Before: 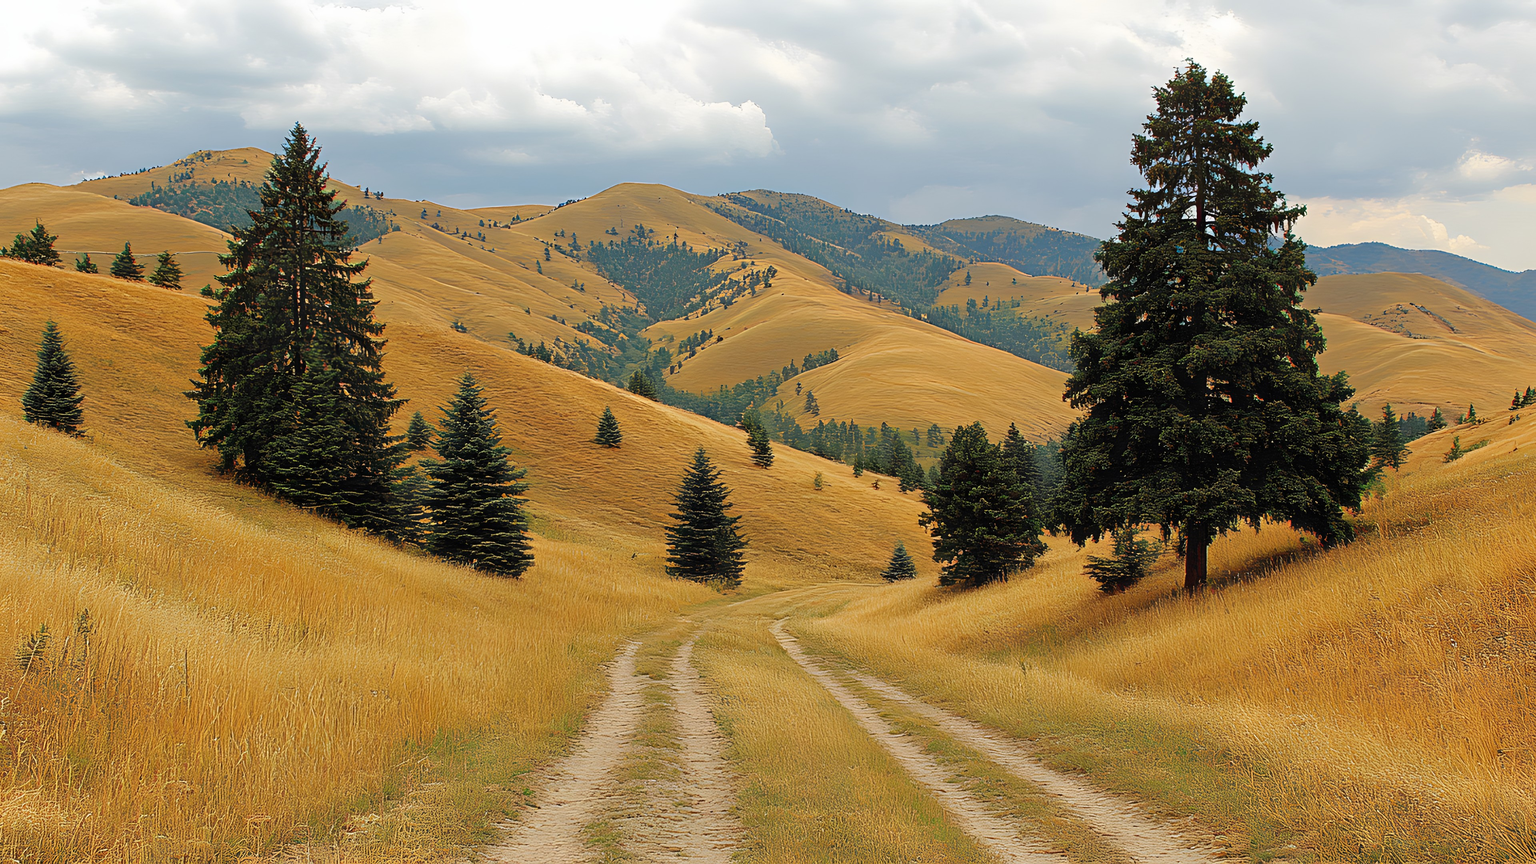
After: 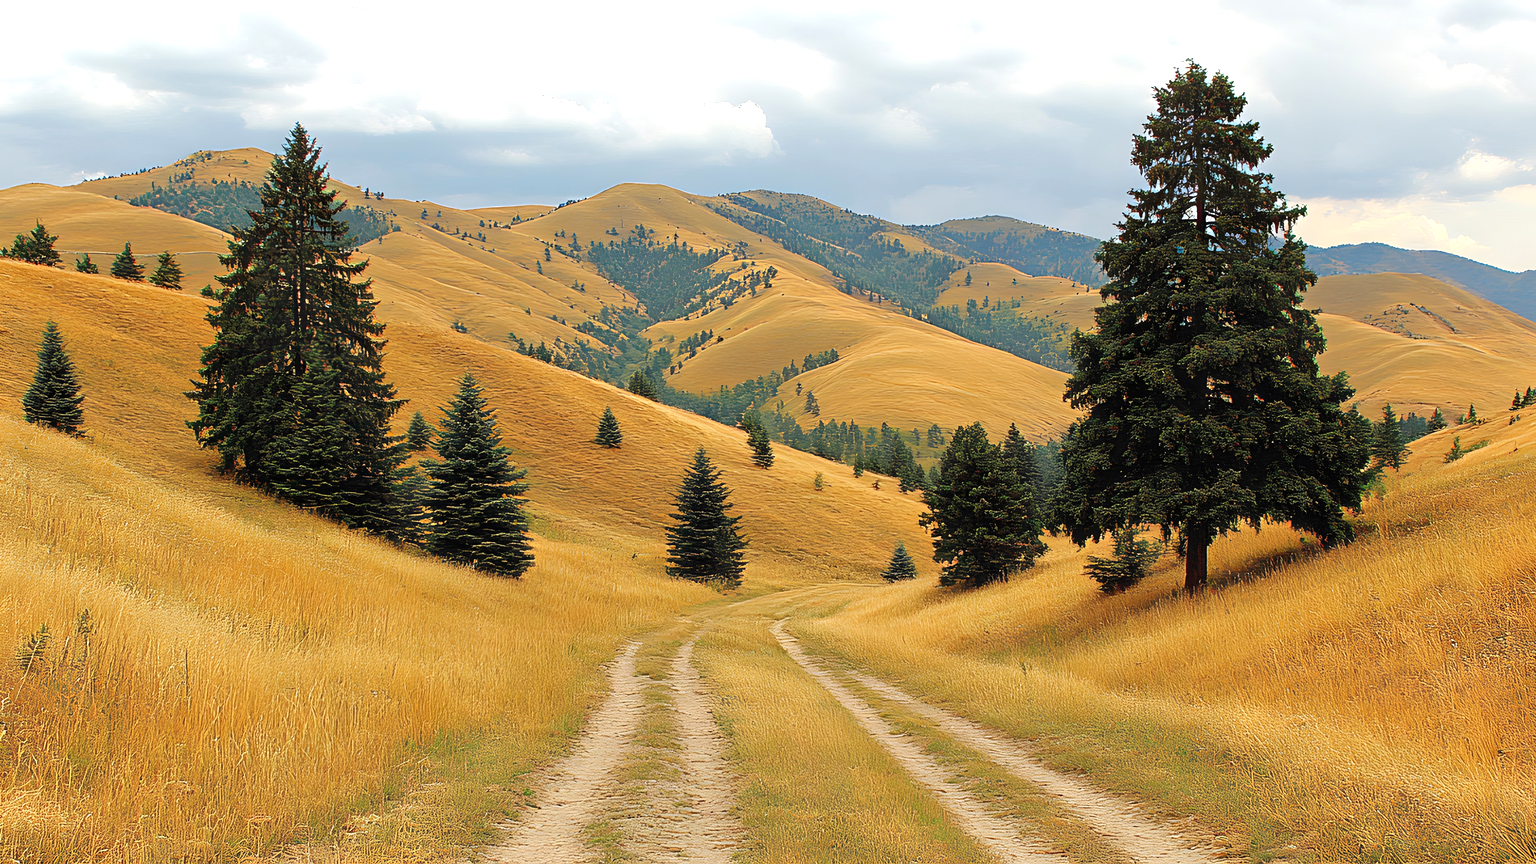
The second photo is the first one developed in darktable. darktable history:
exposure: exposure 0.193 EV
